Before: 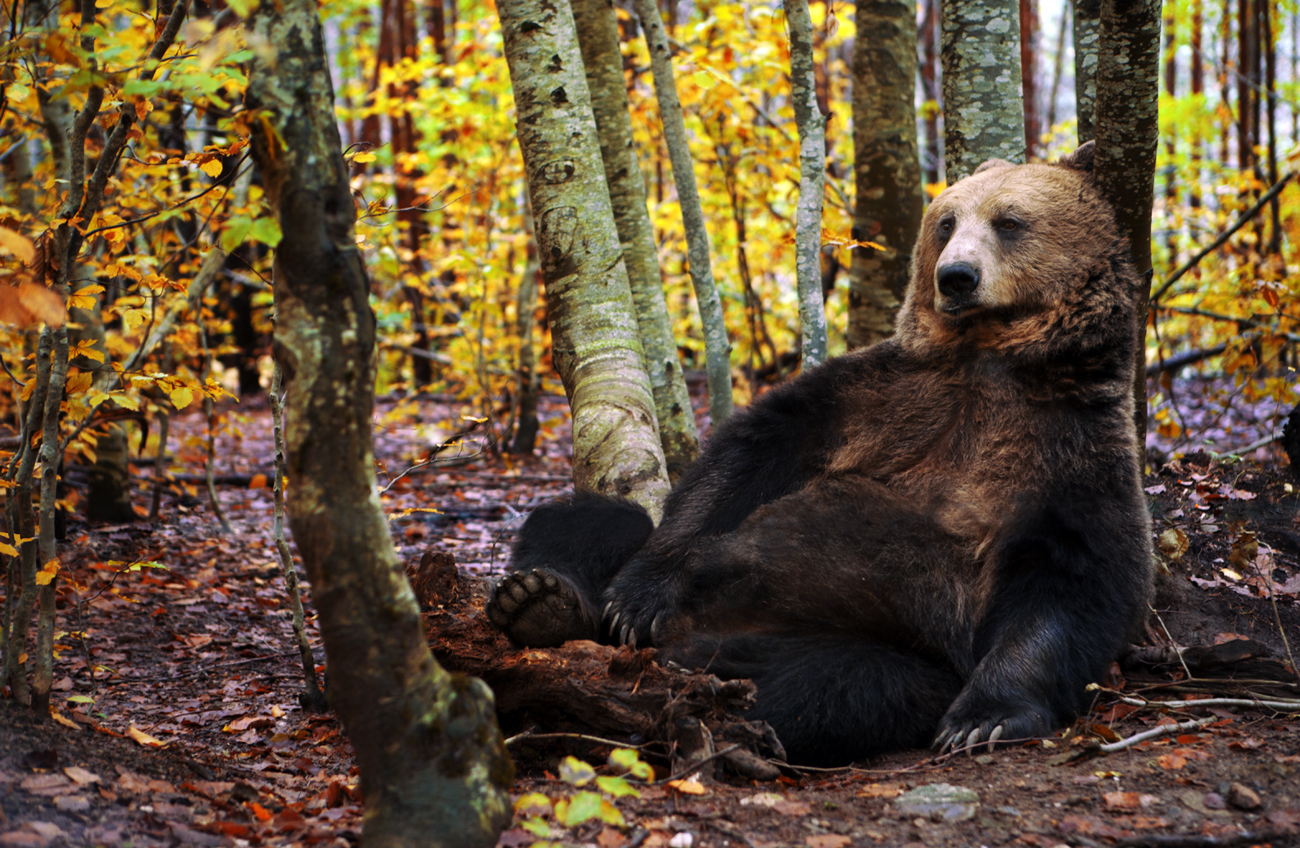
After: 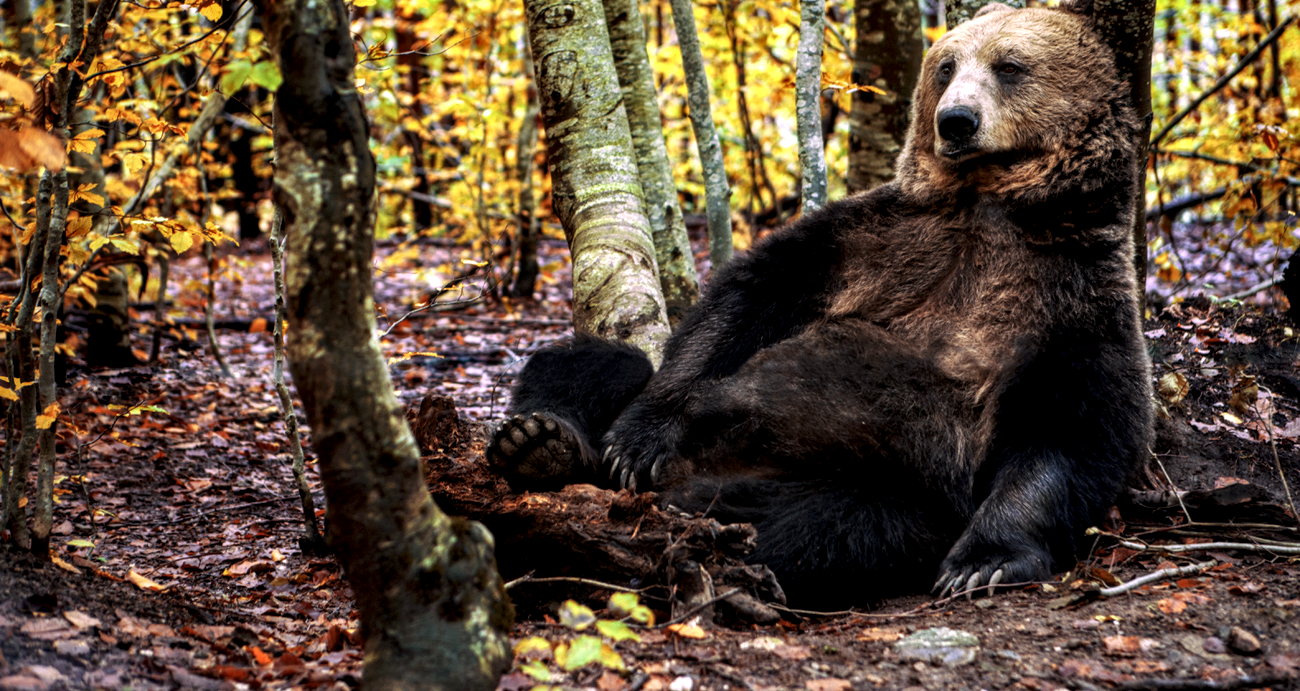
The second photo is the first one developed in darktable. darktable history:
local contrast: highlights 79%, shadows 56%, detail 175%, midtone range 0.428
crop and rotate: top 18.507%
